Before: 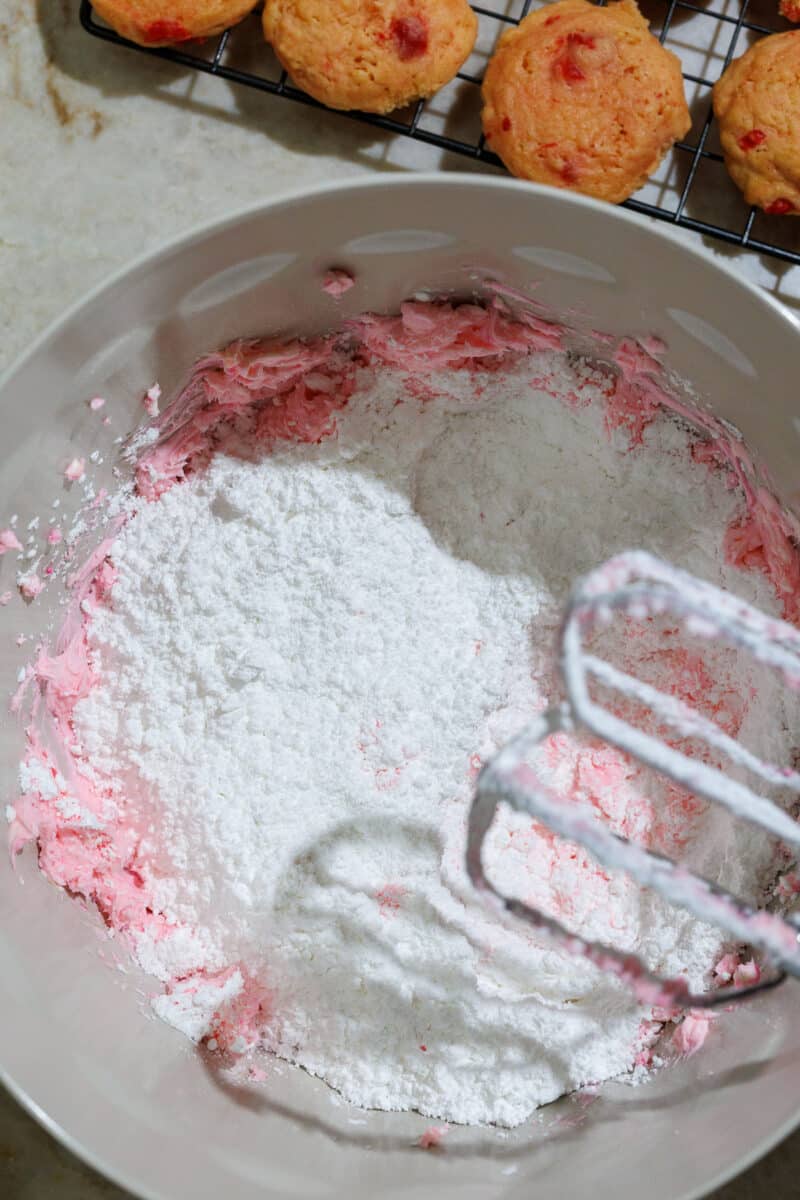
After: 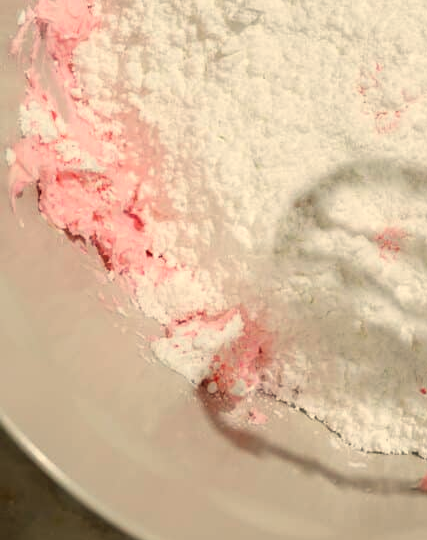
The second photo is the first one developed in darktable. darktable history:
crop and rotate: top 54.778%, right 46.61%, bottom 0.159%
white balance: red 1.123, blue 0.83
